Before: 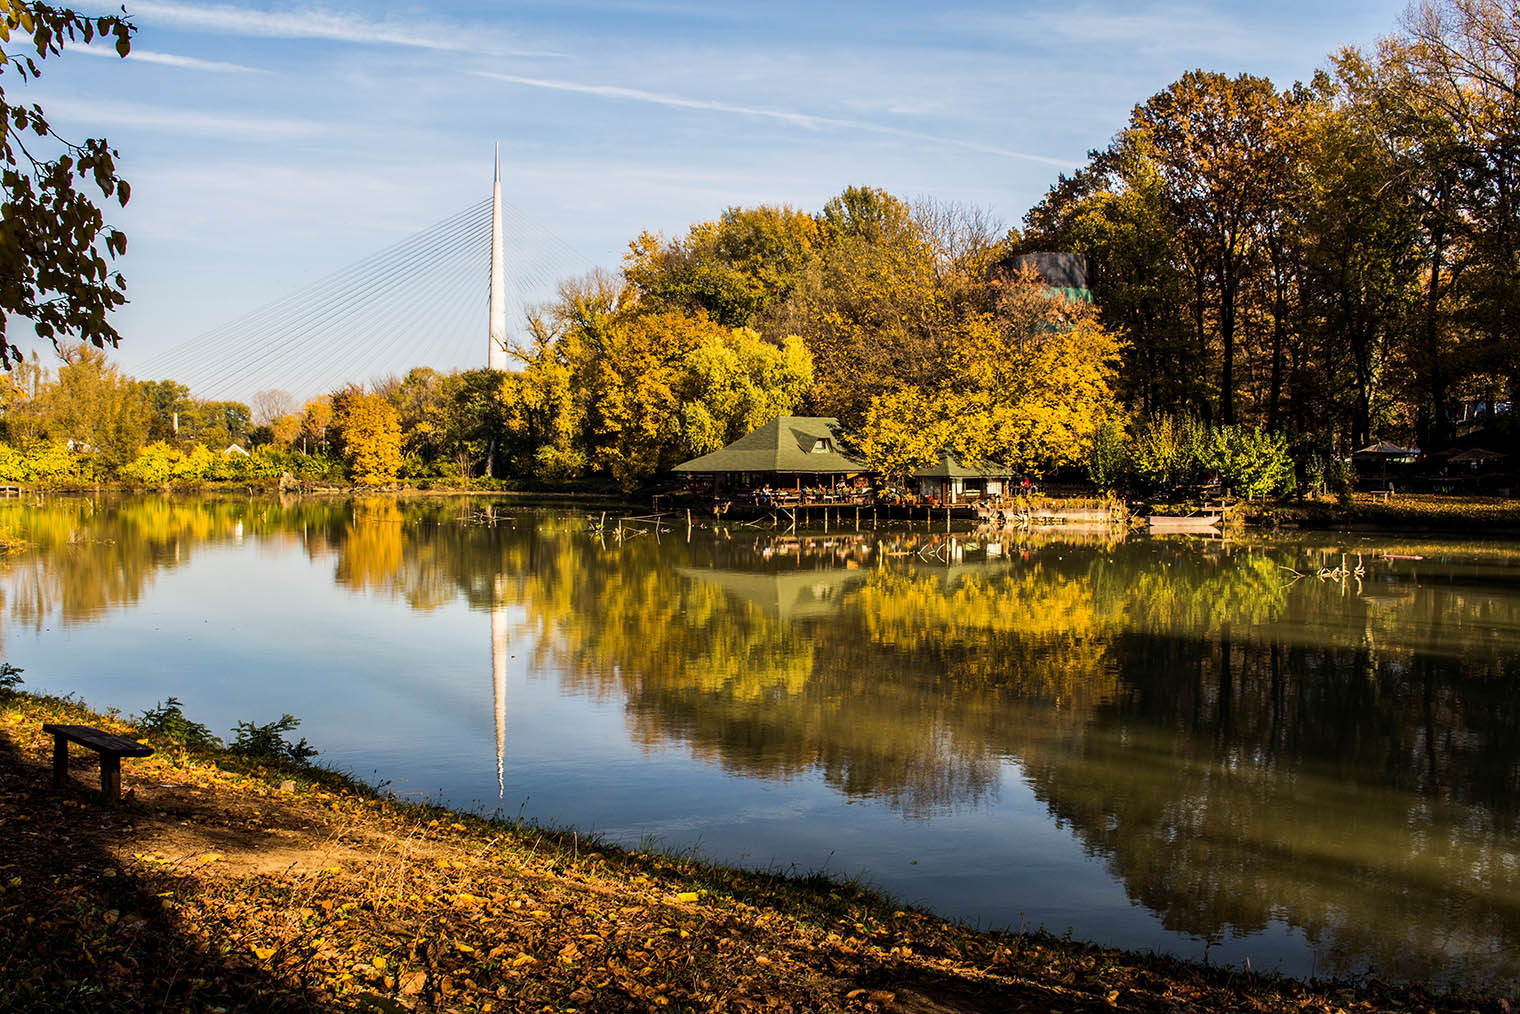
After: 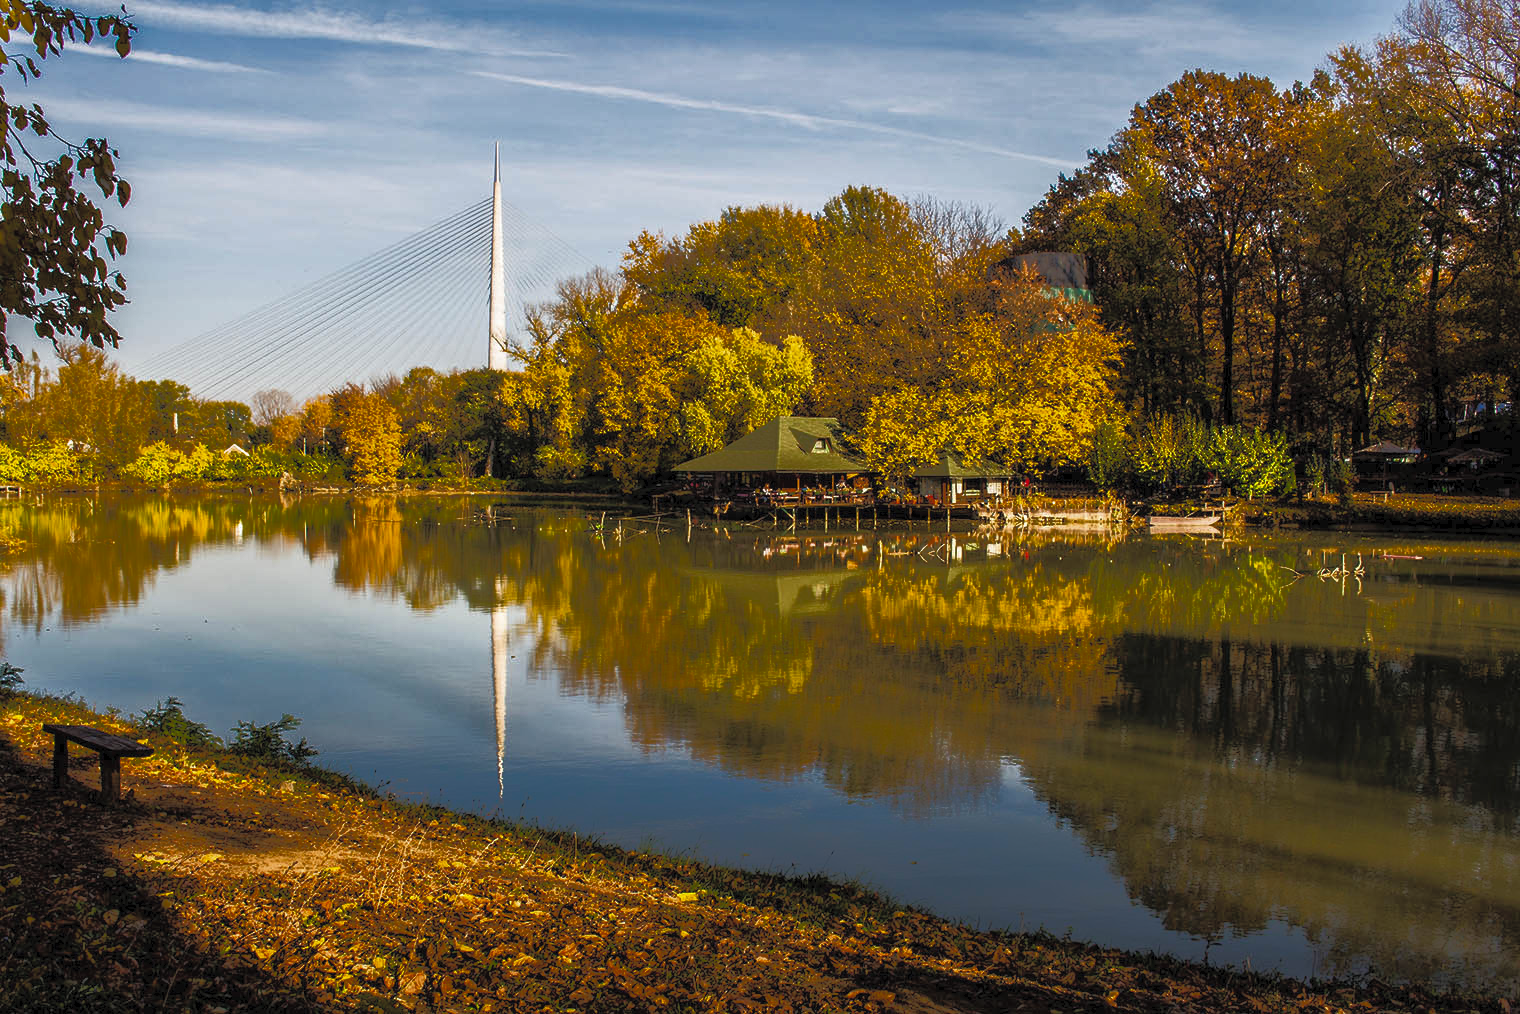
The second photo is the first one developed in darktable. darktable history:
tone curve: curves: ch0 [(0, 0) (0.003, 0.032) (0.53, 0.368) (0.901, 0.866) (1, 1)], color space Lab, independent channels, preserve colors none
